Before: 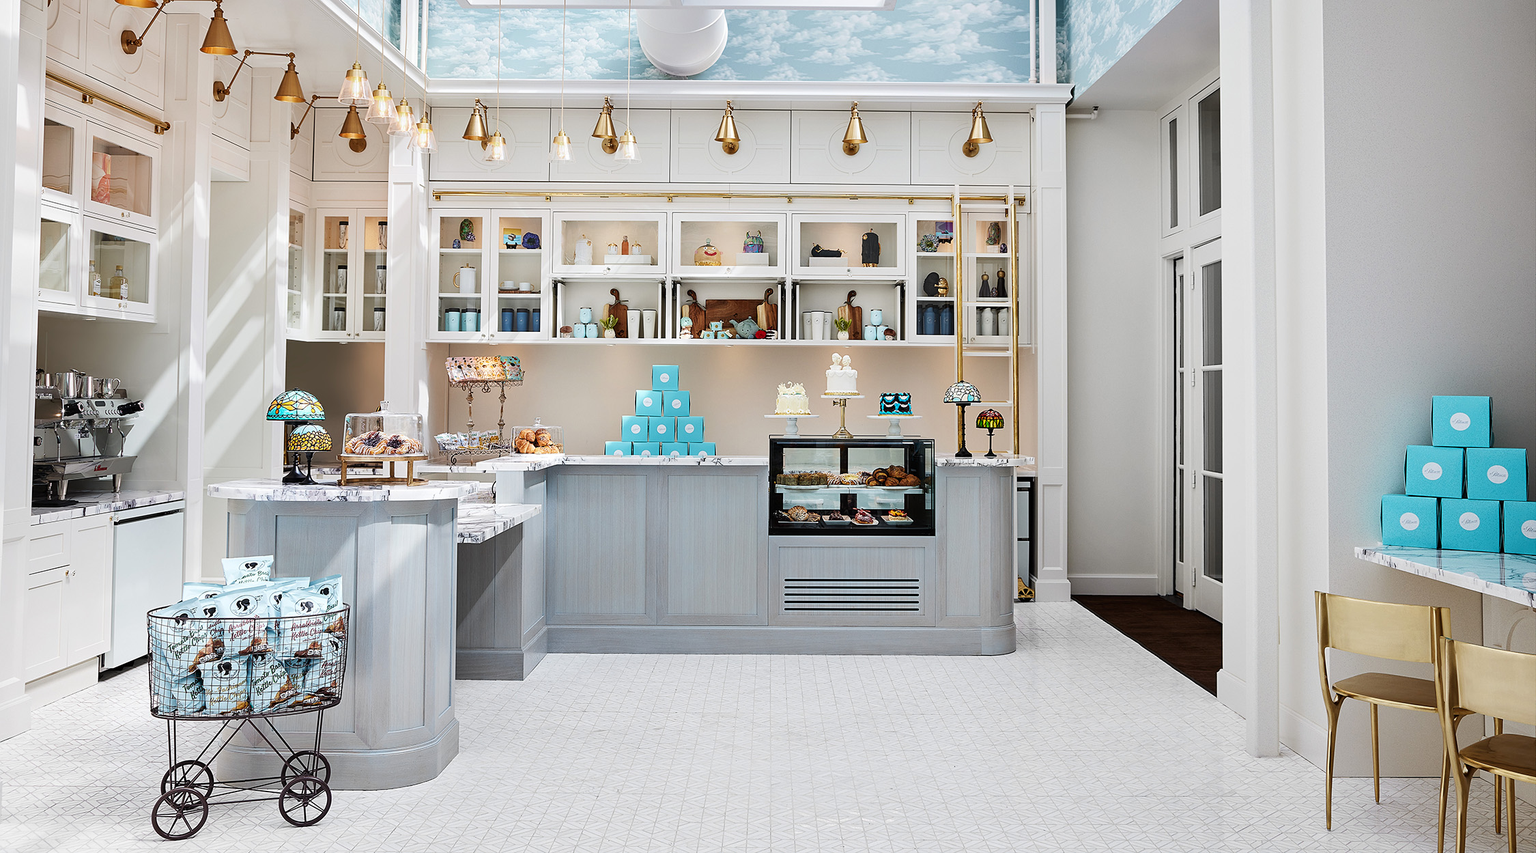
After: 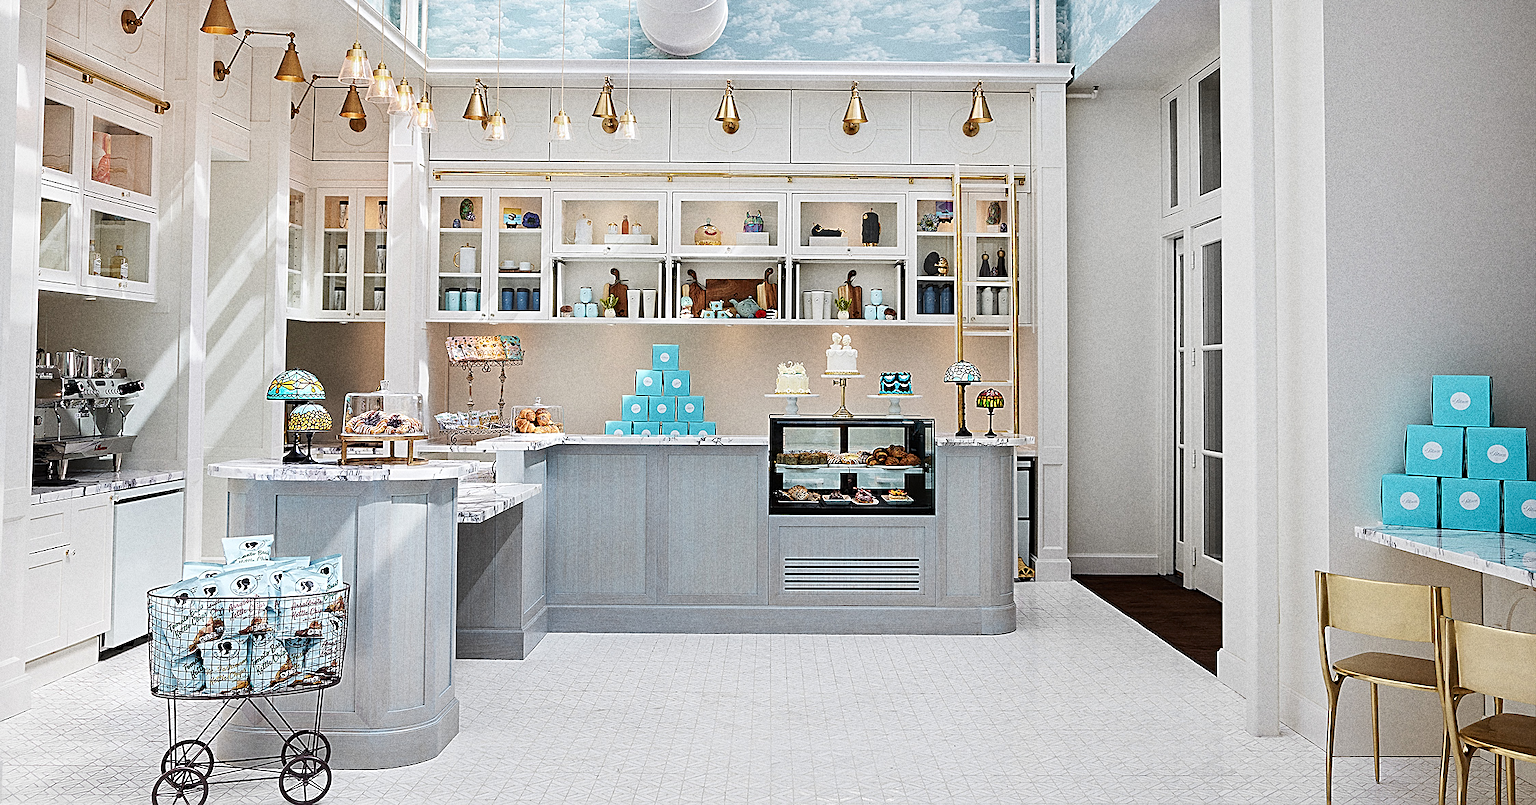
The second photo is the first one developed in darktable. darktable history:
crop and rotate: top 2.479%, bottom 3.018%
grain: strength 49.07%
sharpen: radius 2.531, amount 0.628
